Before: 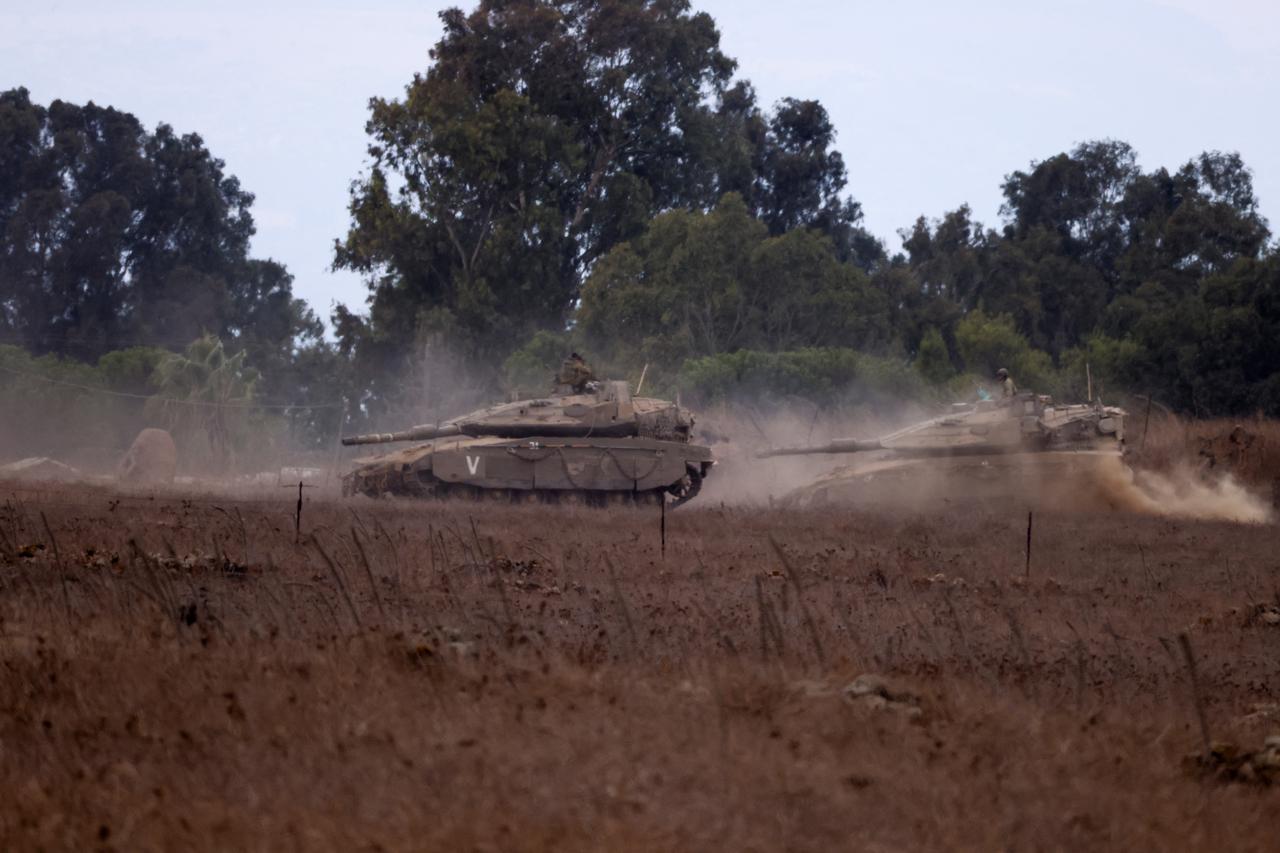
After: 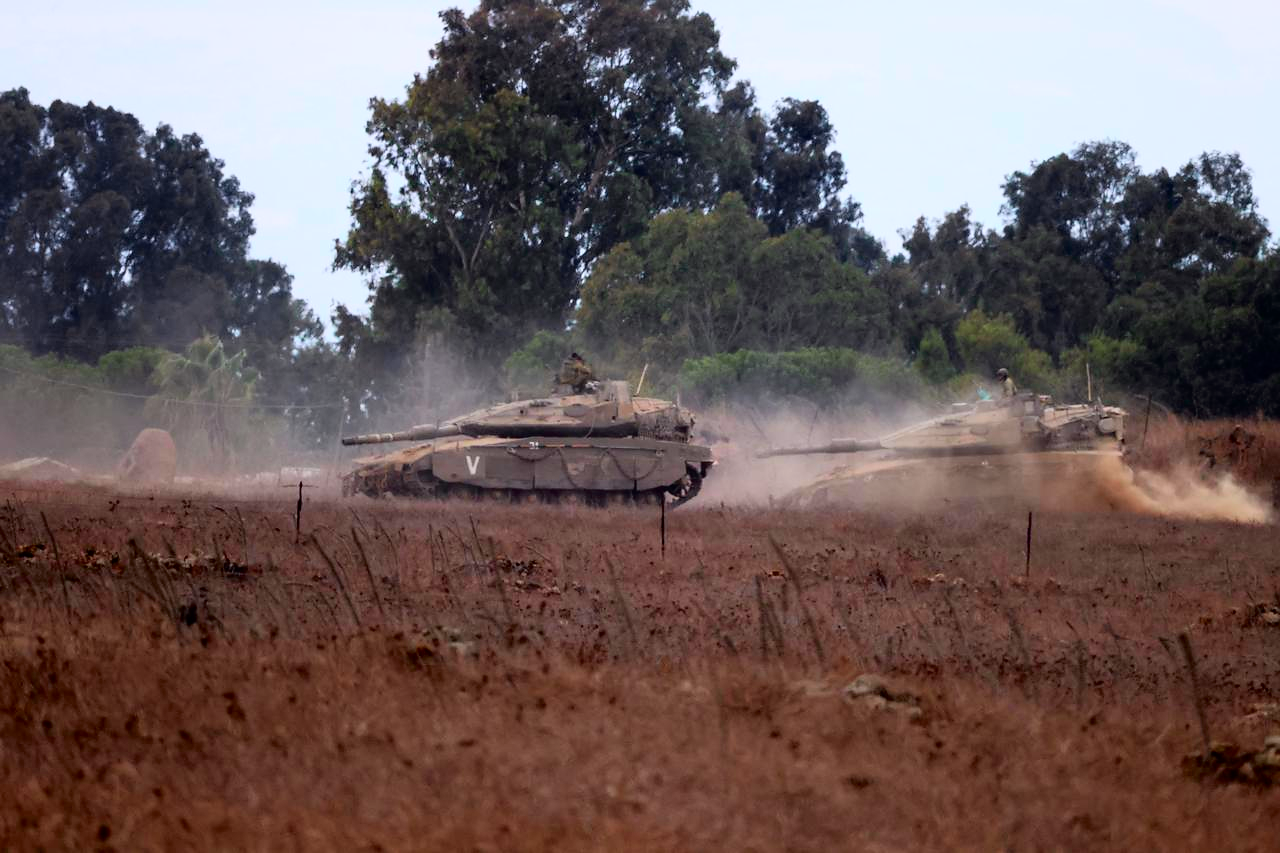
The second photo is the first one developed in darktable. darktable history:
sharpen: radius 0.992, threshold 0.933
tone curve: curves: ch0 [(0, 0) (0.051, 0.027) (0.096, 0.071) (0.219, 0.248) (0.428, 0.52) (0.596, 0.713) (0.727, 0.823) (0.859, 0.924) (1, 1)]; ch1 [(0, 0) (0.1, 0.038) (0.318, 0.221) (0.413, 0.325) (0.454, 0.41) (0.493, 0.478) (0.503, 0.501) (0.516, 0.515) (0.548, 0.575) (0.561, 0.596) (0.594, 0.647) (0.666, 0.701) (1, 1)]; ch2 [(0, 0) (0.453, 0.44) (0.479, 0.476) (0.504, 0.5) (0.52, 0.526) (0.557, 0.585) (0.583, 0.608) (0.824, 0.815) (1, 1)], color space Lab, independent channels, preserve colors none
